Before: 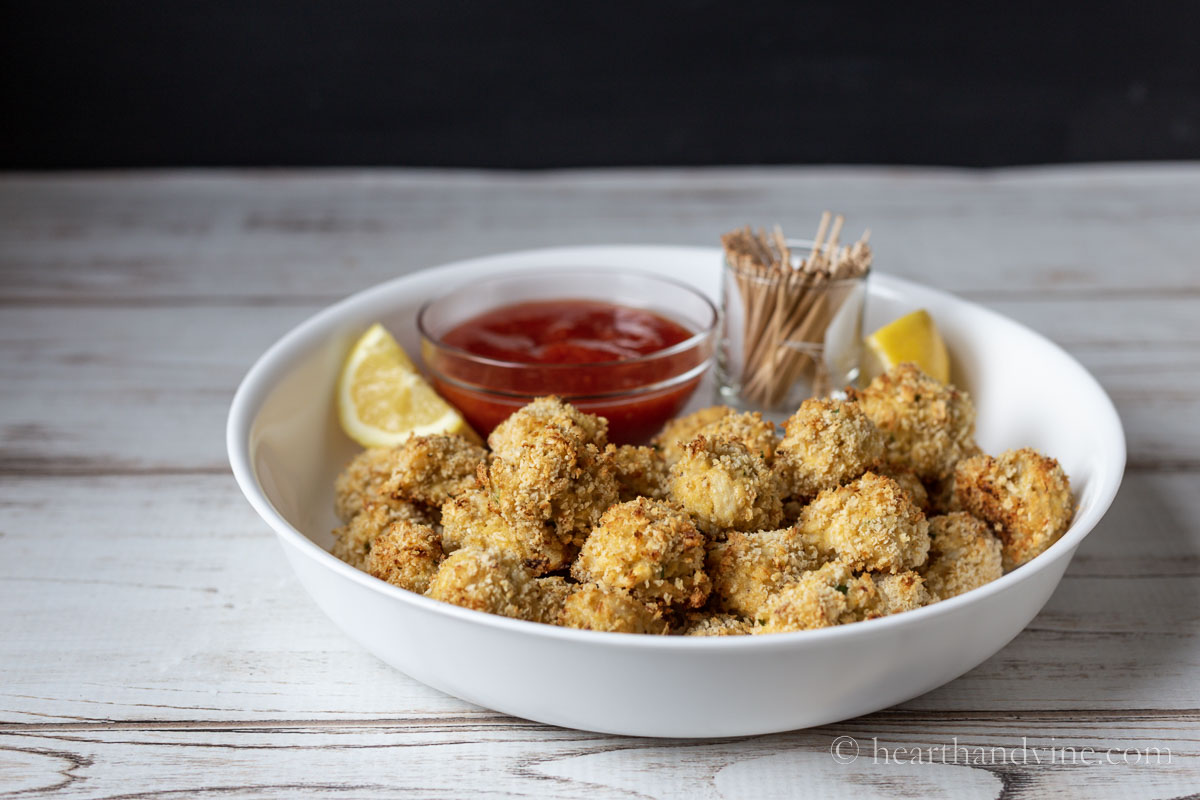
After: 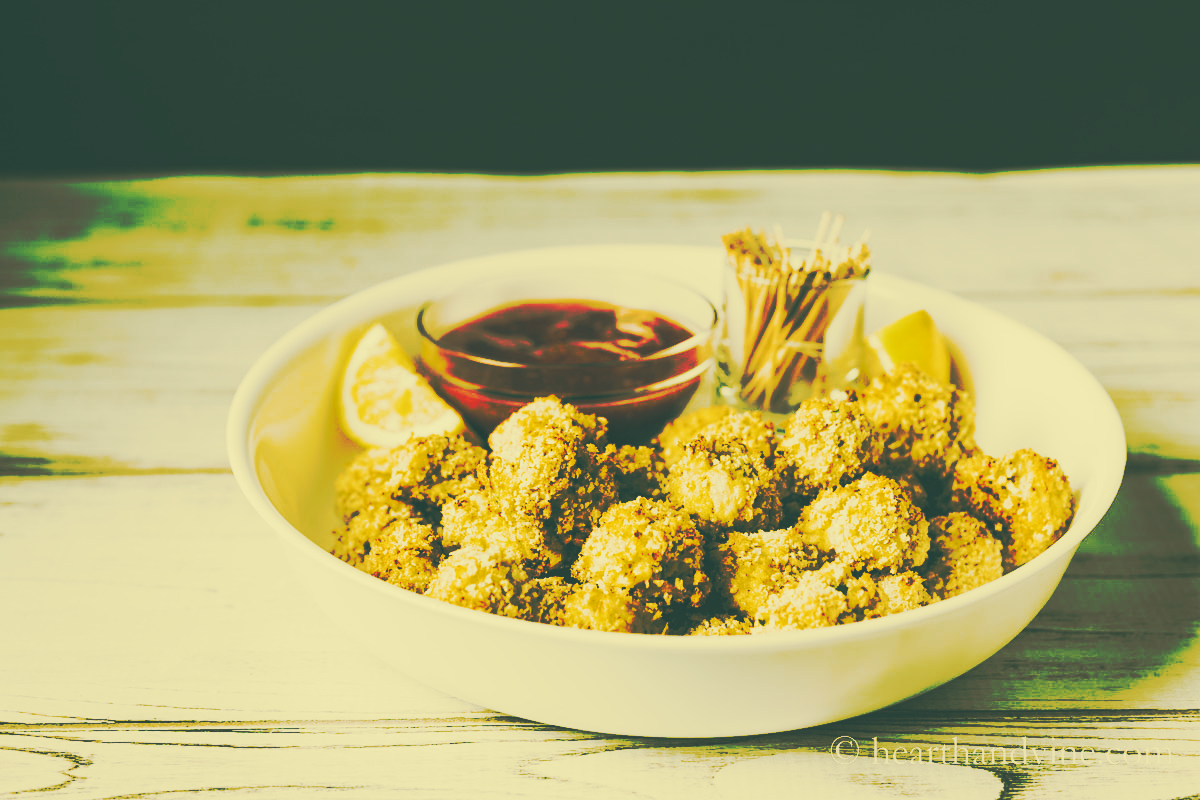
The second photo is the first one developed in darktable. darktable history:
tone curve: curves: ch0 [(0, 0) (0.003, 0.002) (0.011, 0.01) (0.025, 0.022) (0.044, 0.039) (0.069, 0.061) (0.1, 0.087) (0.136, 0.119) (0.177, 0.155) (0.224, 0.196) (0.277, 0.242) (0.335, 0.293) (0.399, 0.349) (0.468, 0.409) (0.543, 0.685) (0.623, 0.74) (0.709, 0.8) (0.801, 0.863) (0.898, 0.929) (1, 1)], preserve colors none
color look up table: target L [87.31, 85.84, 85.76, 77.58, 75.63, 76.46, 65.83, 65.09, 64.7, 47.89, 43.05, 31.86, 200, 85.81, 83.16, 81.06, 82.54, 78.62, 76.23, 76.95, 60.68, 64.01, 60.02, 40.64, 37.37, 38.62, 32.48, 87.42, 85.97, 86.31, 81.51, 80.3, 84.53, 74.83, 71.04, 83.85, 76.72, 70.51, 43.32, 39.03, 35.05, 40.01, 33.26, 31.86, 83.13, 77.99, 65.08, 60.84, 36.06], target a [-7.911, -11.56, -12.12, -14.12, -22.1, -8.133, -48.28, -1.035, -4.211, -28.61, -26.2, -13.79, 0, -5.231, -3.89, 4.228, 3.104, 12.24, 16.85, 18.77, 21.31, 34.31, 49.18, -1.583, -9.095, 9.408, -10.3, -5.636, -4.034, -4.12, -4.66, 2.993, -2.335, 24.86, 9.032, -0.488, -1.053, 10.44, -6.329, 12.85, -3.665, 13.29, -12.83, -13.79, -10.62, -8.95, -18.24, -30.41, -16.09], target b [42.02, 39.45, 42.78, 54.64, 41.66, 37.28, 49.91, 54.8, 43.01, 27.73, 15.85, 5.343, 0, 49.42, 41.2, 48.2, 40.17, 48.92, 63.38, 43.67, 44.9, 50.26, 33.49, 19.79, 10.83, 16.23, 6.33, 40.77, 38.91, 39.36, 35.97, 36.18, 36.54, 32.29, 34.95, 35.7, 23.82, 23.6, -10.24, 10.2, 7.059, -11.88, 3.619, 5.343, 34.36, 25.86, 16.16, 19.25, 5.719], num patches 49
